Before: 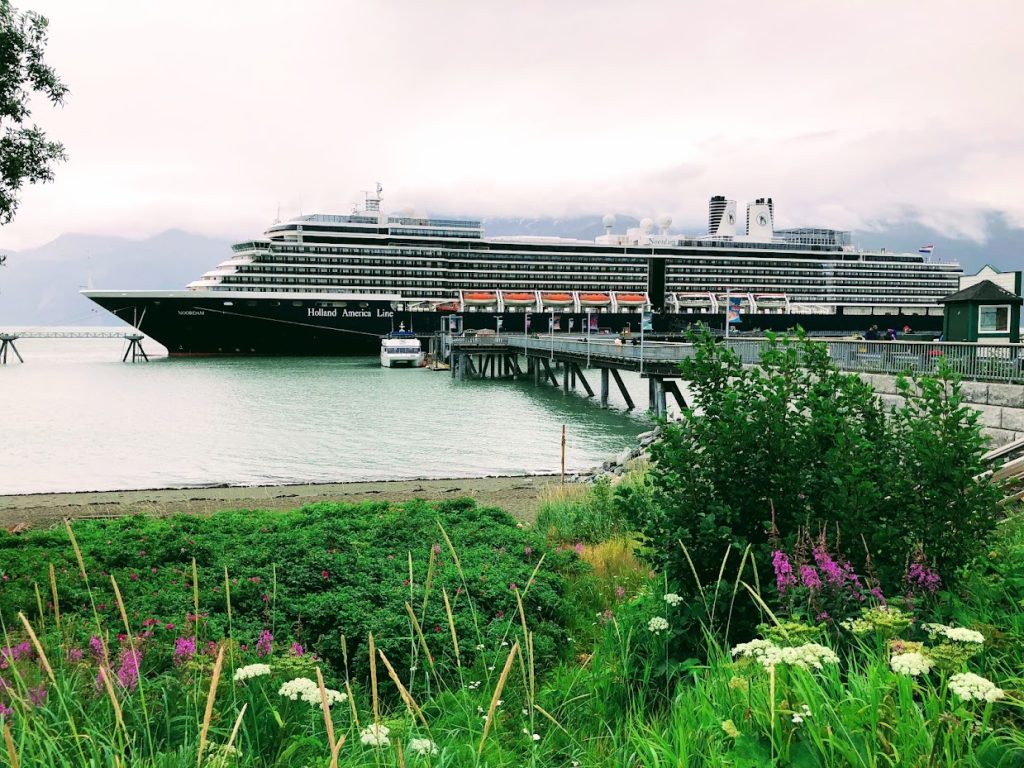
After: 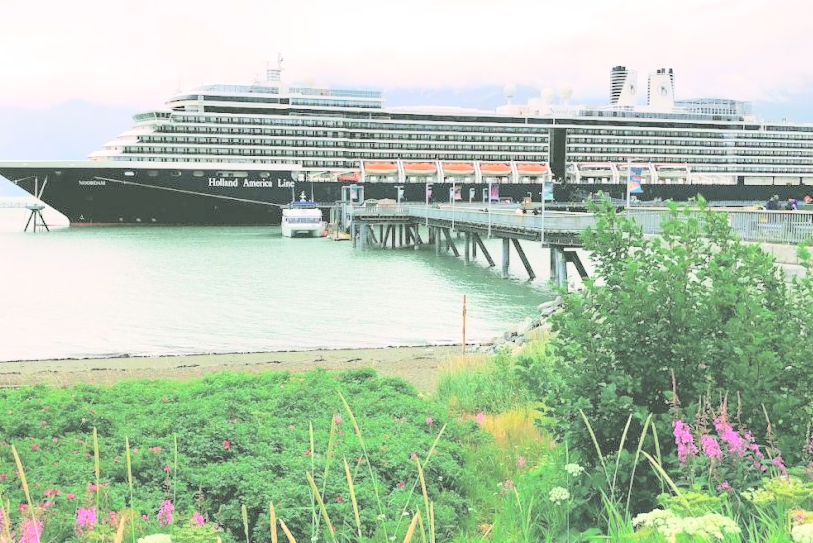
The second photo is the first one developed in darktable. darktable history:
contrast brightness saturation: brightness 1
crop: left 9.712%, top 16.928%, right 10.845%, bottom 12.332%
